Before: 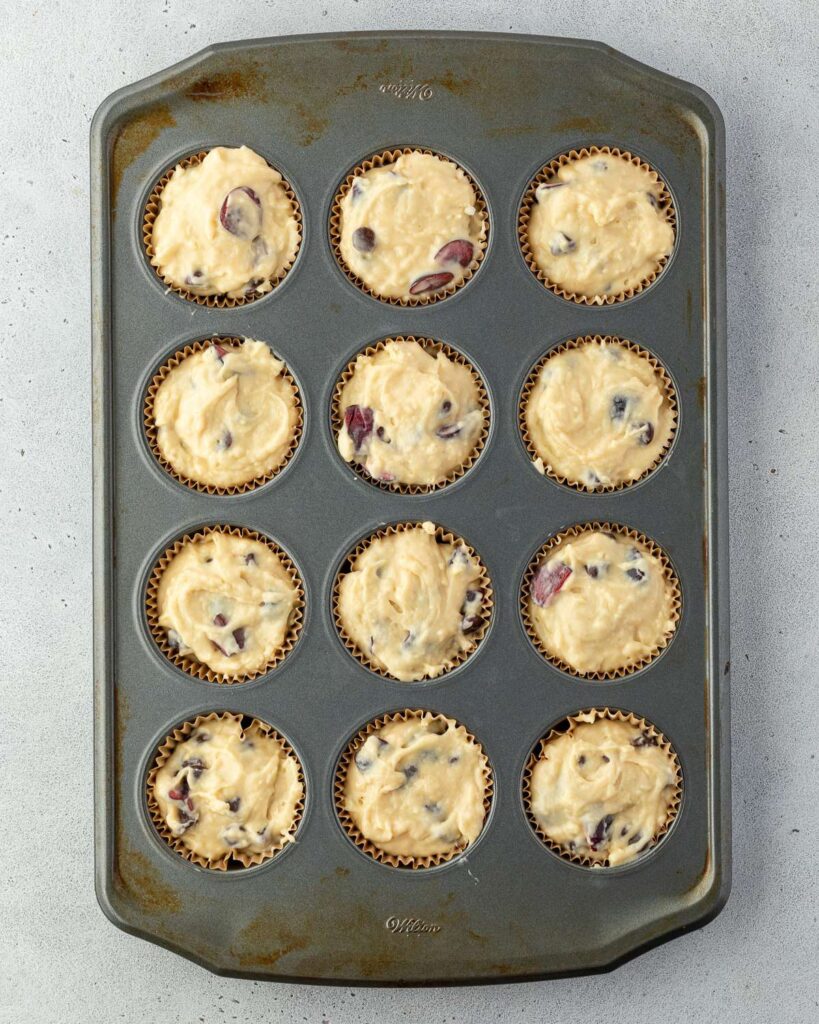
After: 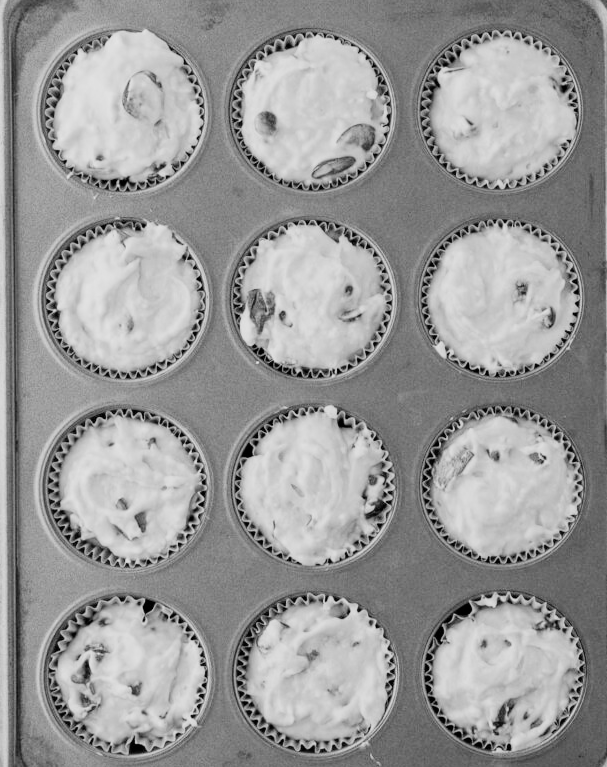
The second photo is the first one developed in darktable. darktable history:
filmic rgb: black relative exposure -9.26 EV, white relative exposure 6.74 EV, hardness 3.09, contrast 1.057
color zones: curves: ch0 [(0, 0.613) (0.01, 0.613) (0.245, 0.448) (0.498, 0.529) (0.642, 0.665) (0.879, 0.777) (0.99, 0.613)]; ch1 [(0, 0) (0.143, 0) (0.286, 0) (0.429, 0) (0.571, 0) (0.714, 0) (0.857, 0)]
crop and rotate: left 12.054%, top 11.385%, right 13.775%, bottom 13.689%
exposure: exposure 0.939 EV, compensate exposure bias true, compensate highlight preservation false
